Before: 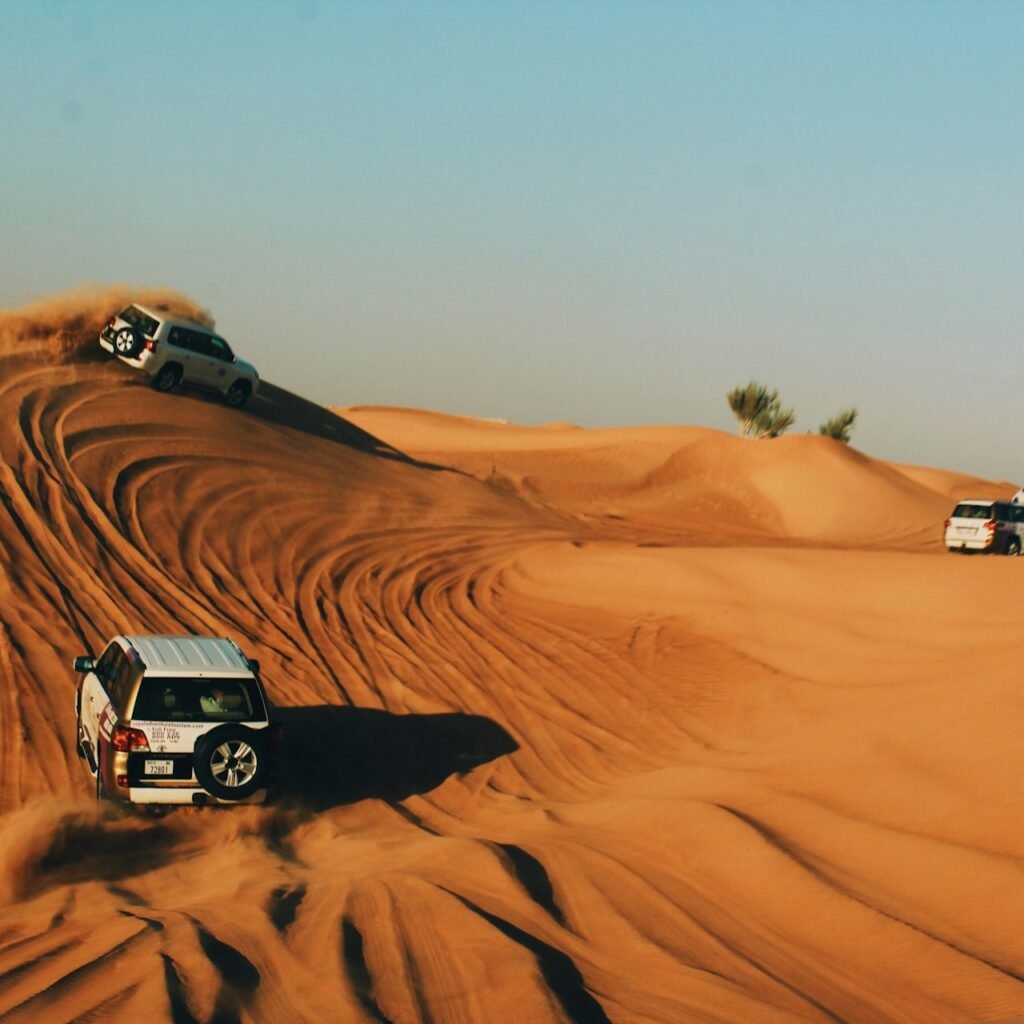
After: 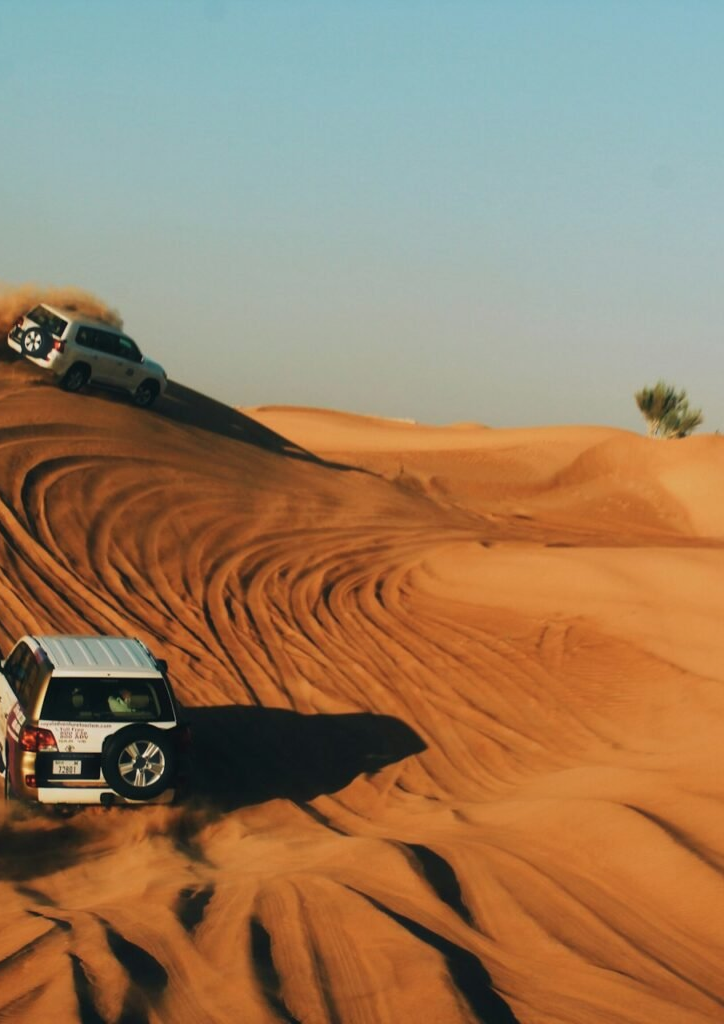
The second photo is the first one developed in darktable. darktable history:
exposure: compensate highlight preservation false
crop and rotate: left 9.061%, right 20.142%
haze removal: strength -0.05
